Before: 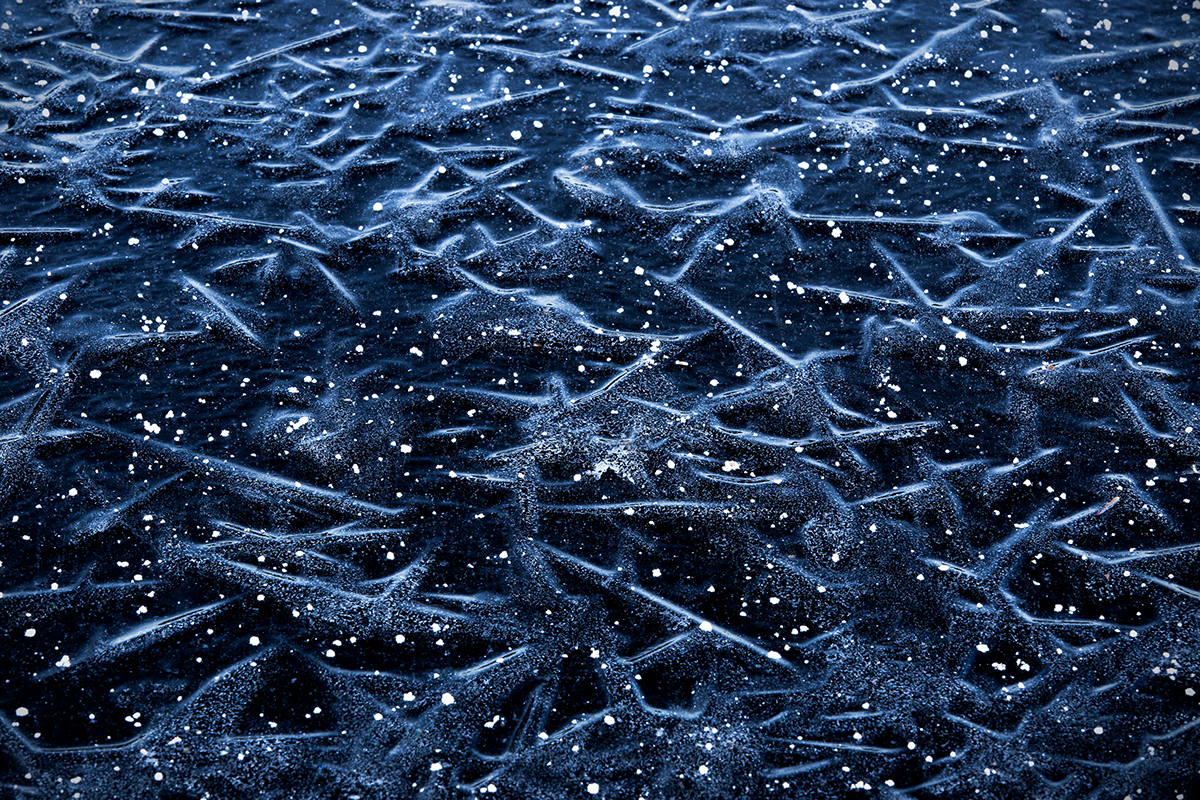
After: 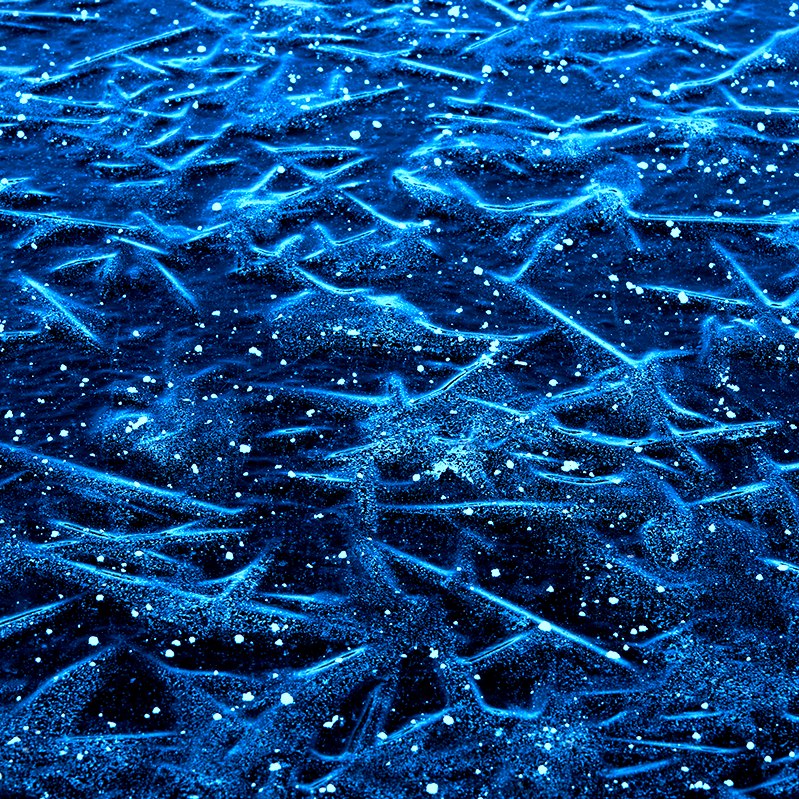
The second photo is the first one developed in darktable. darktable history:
crop and rotate: left 13.439%, right 19.932%
color calibration: illuminant custom, x 0.431, y 0.395, temperature 3123.41 K
exposure: black level correction 0.001, exposure 0.499 EV, compensate highlight preservation false
